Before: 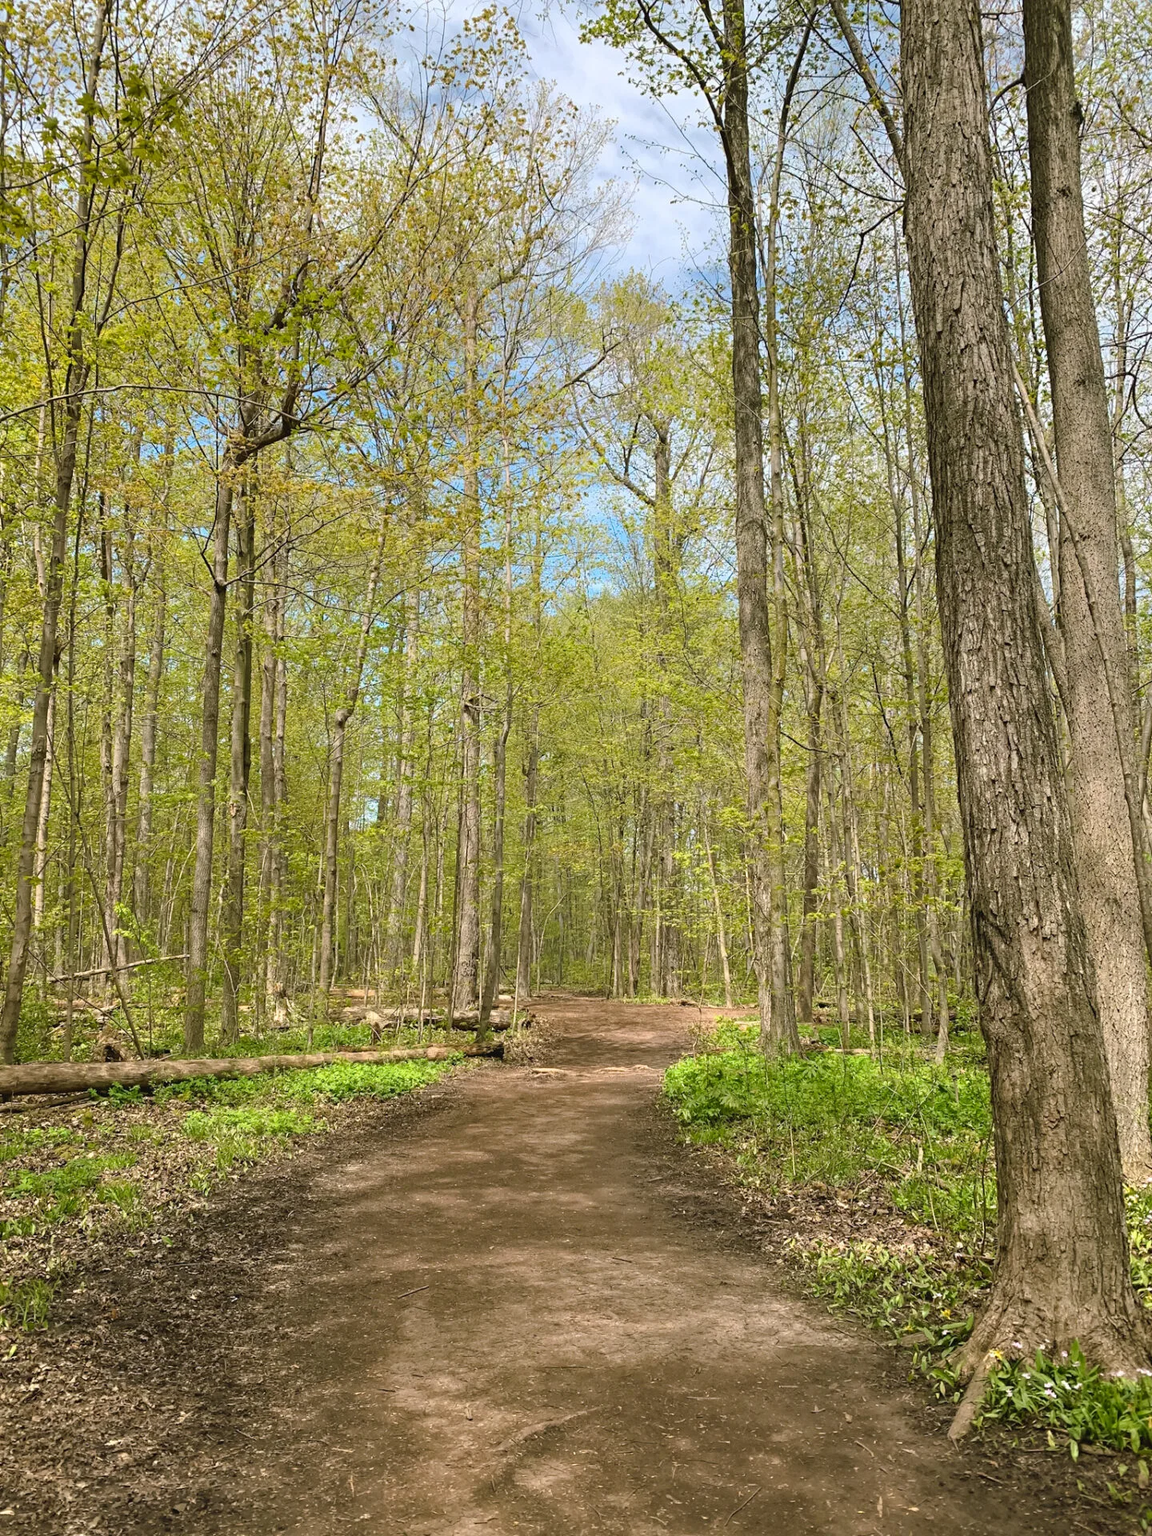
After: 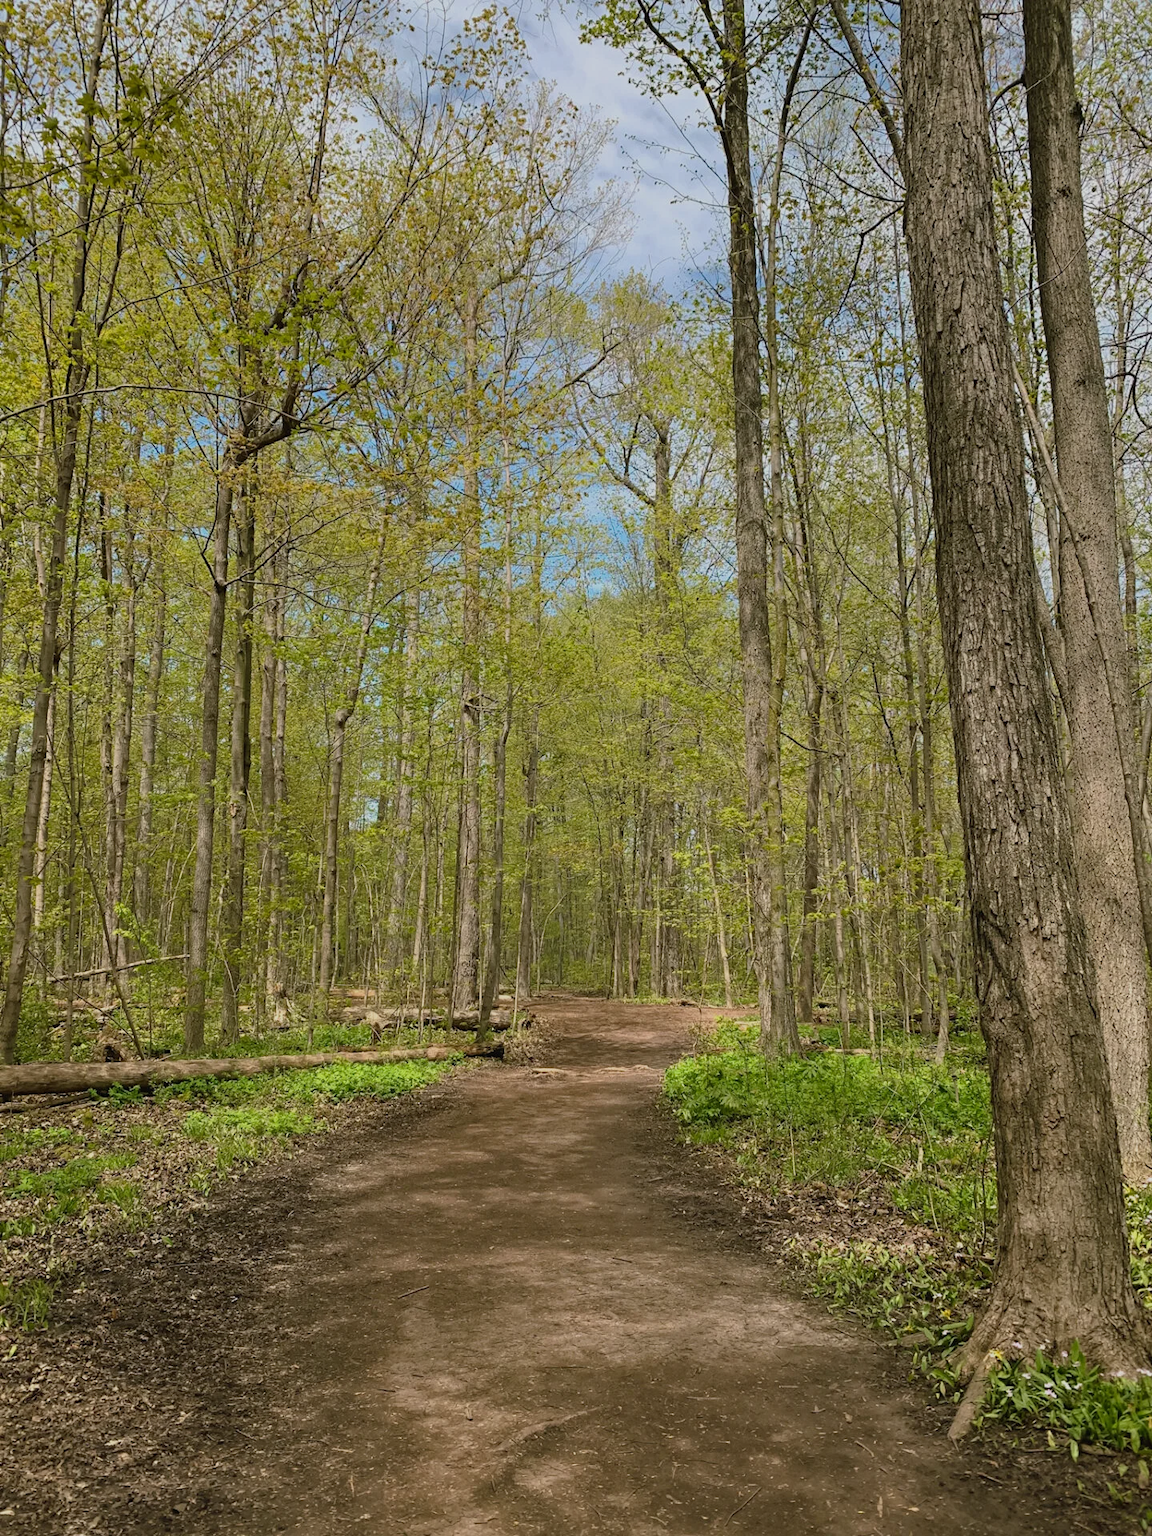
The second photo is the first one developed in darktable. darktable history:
exposure: exposure -0.544 EV, compensate highlight preservation false
tone equalizer: edges refinement/feathering 500, mask exposure compensation -1.57 EV, preserve details no
